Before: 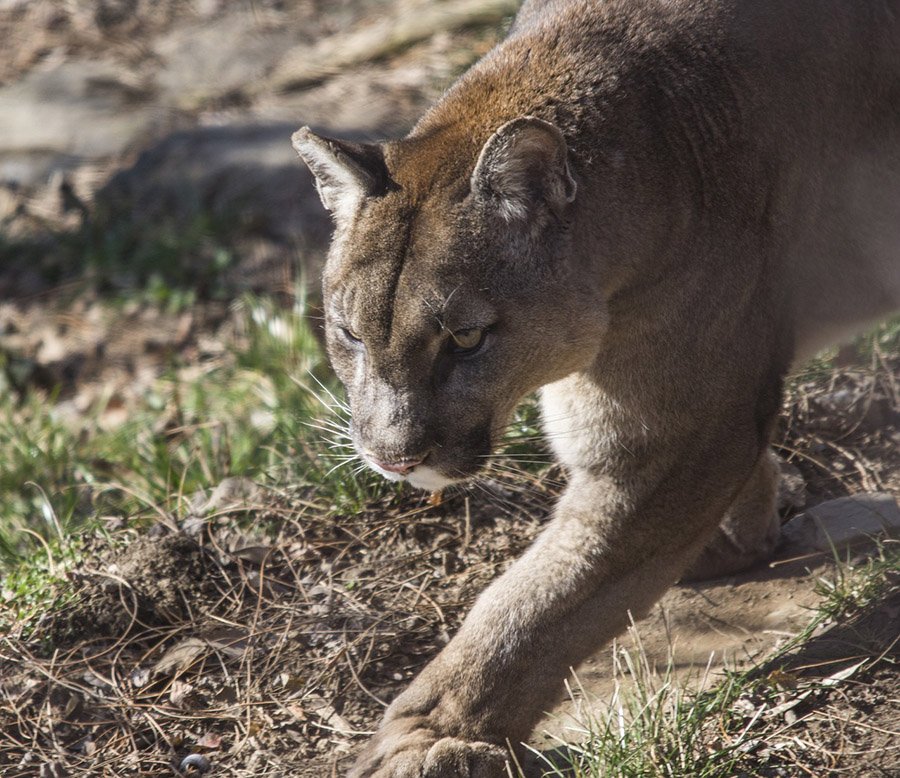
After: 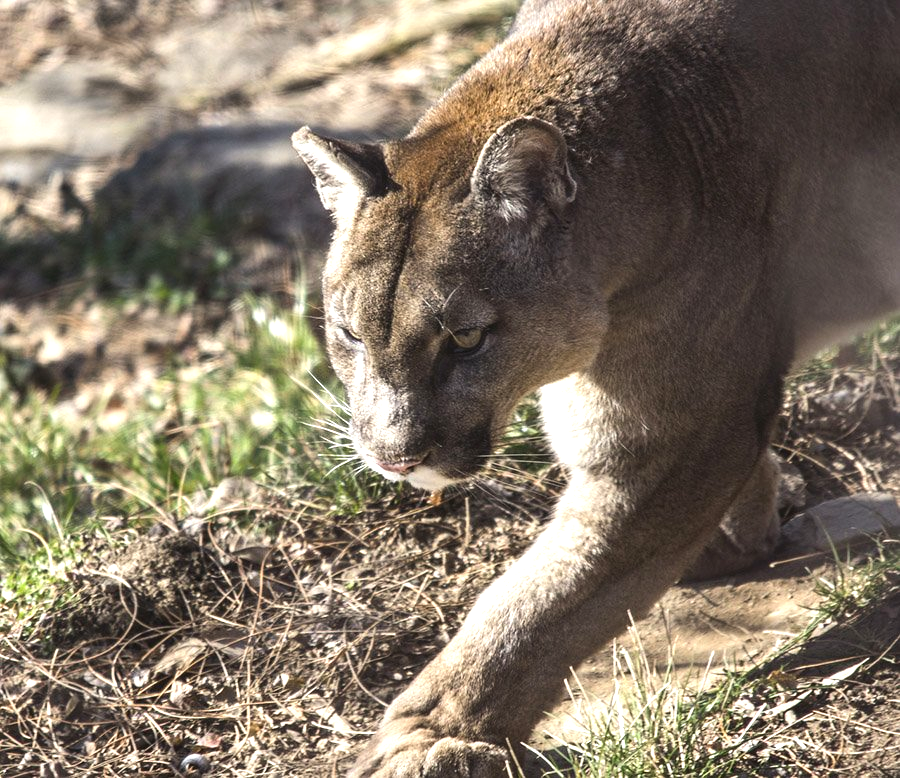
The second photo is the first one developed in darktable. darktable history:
exposure: black level correction 0, exposure 0.5 EV, compensate highlight preservation false
tone equalizer: -8 EV -0.417 EV, -7 EV -0.389 EV, -6 EV -0.333 EV, -5 EV -0.222 EV, -3 EV 0.222 EV, -2 EV 0.333 EV, -1 EV 0.389 EV, +0 EV 0.417 EV, edges refinement/feathering 500, mask exposure compensation -1.57 EV, preserve details no
color correction: highlights b* 3
